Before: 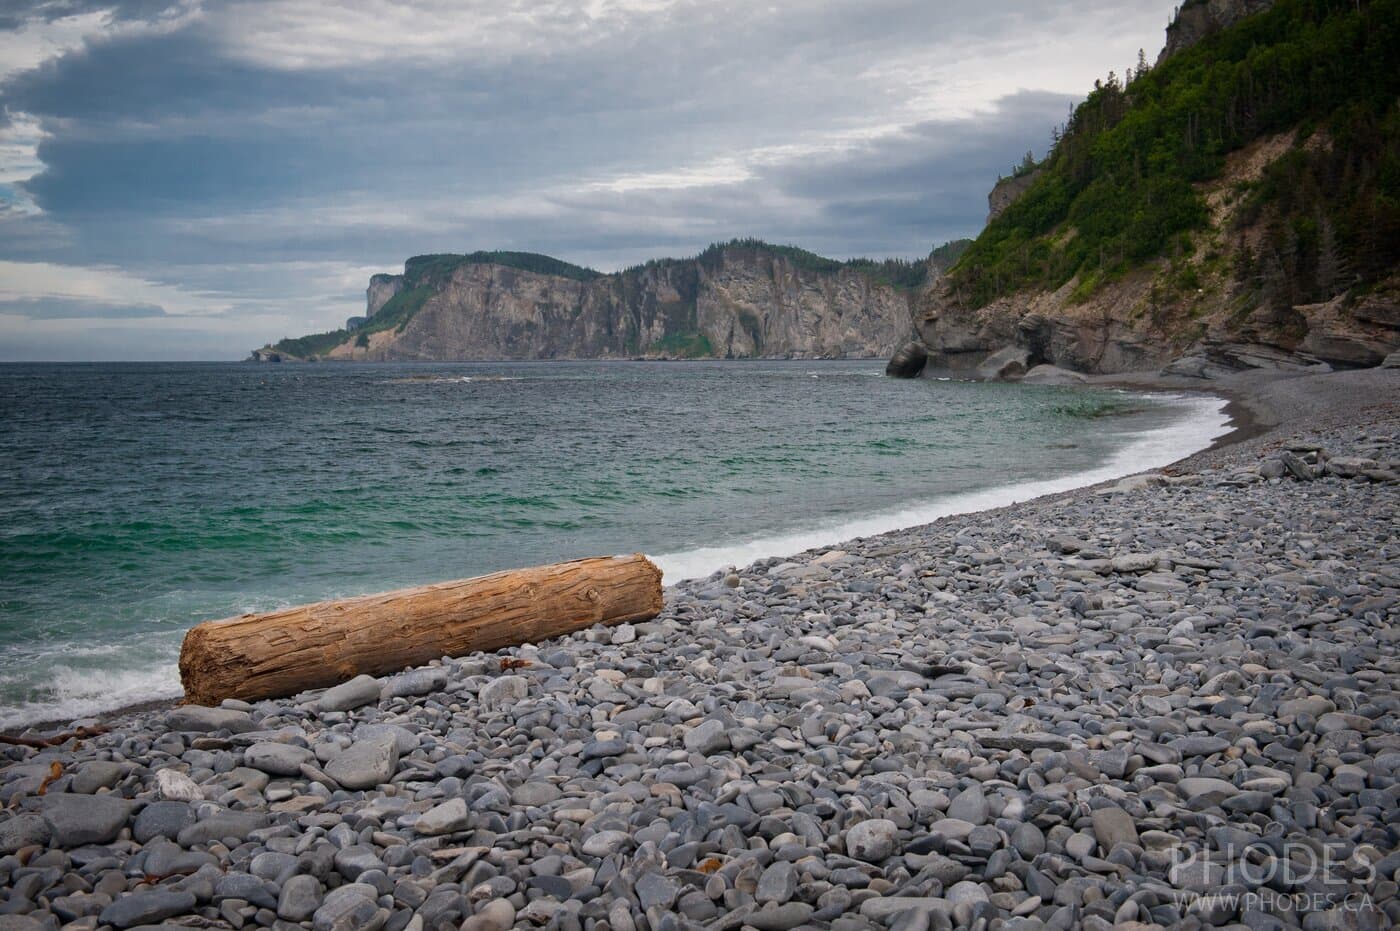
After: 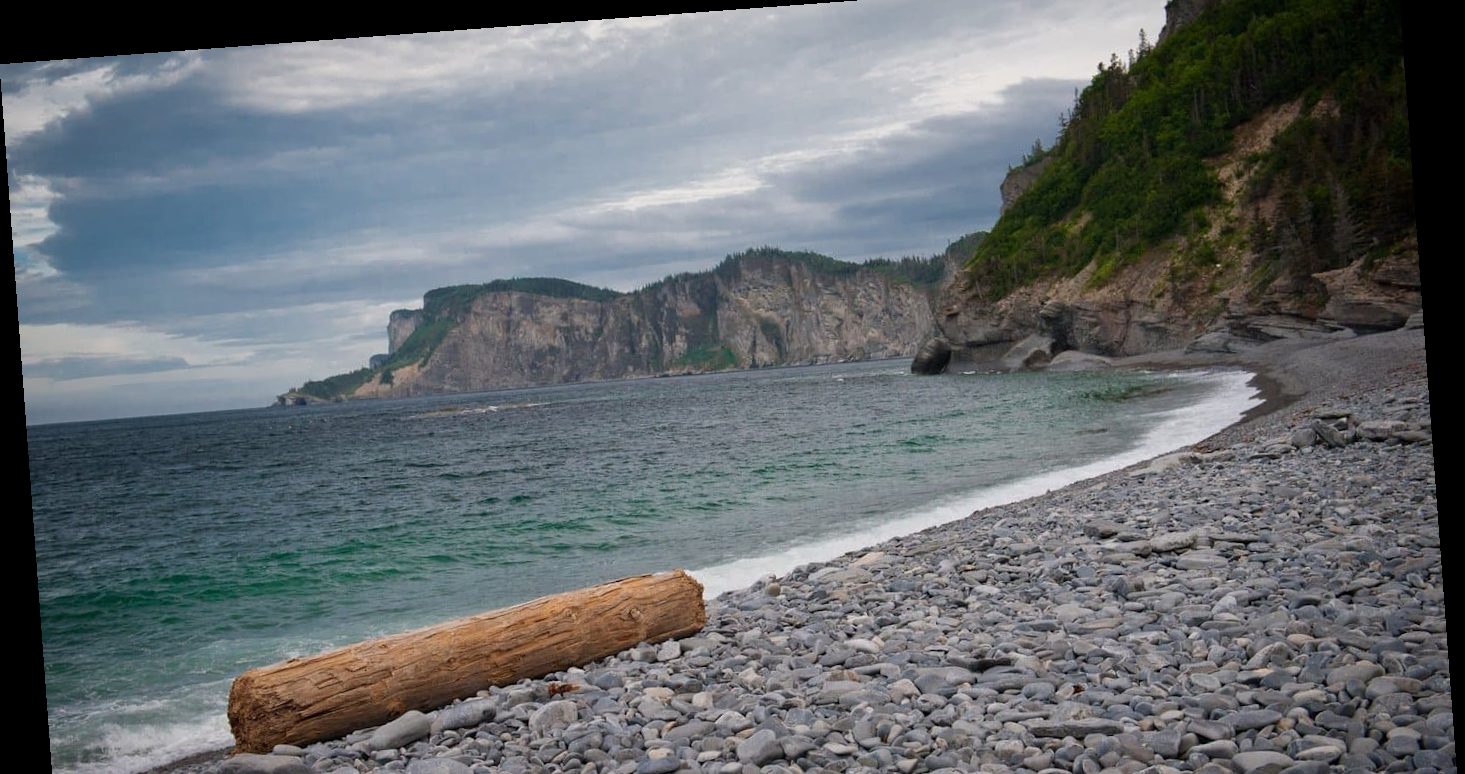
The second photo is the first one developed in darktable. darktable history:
sharpen: radius 2.883, amount 0.868, threshold 47.523
rotate and perspective: rotation -4.25°, automatic cropping off
crop: top 3.857%, bottom 21.132%
